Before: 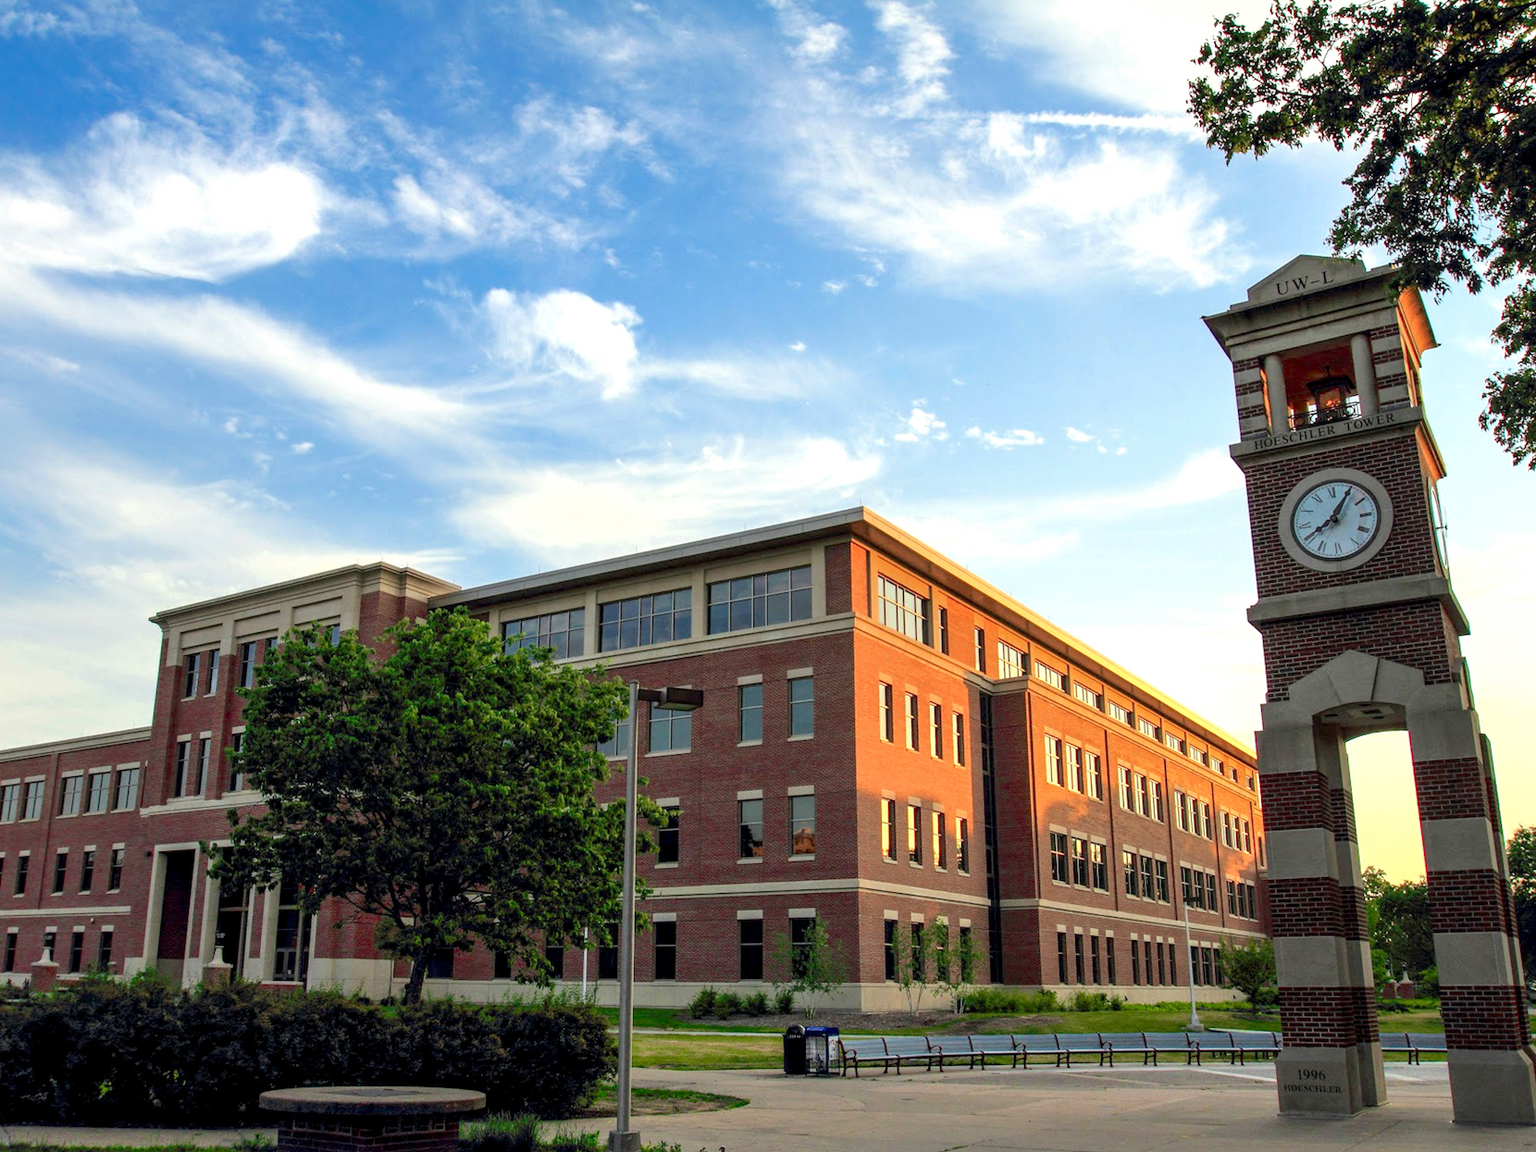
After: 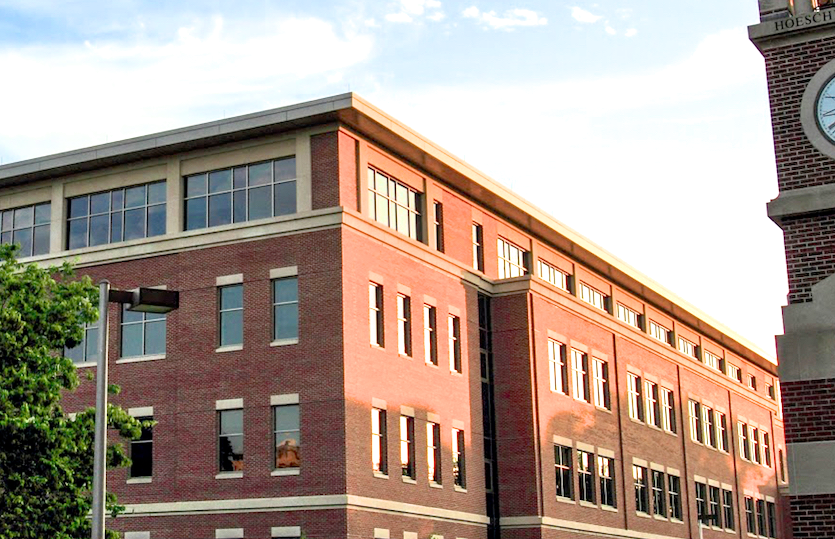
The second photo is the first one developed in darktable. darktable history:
filmic rgb: white relative exposure 2.34 EV, hardness 6.59
tone equalizer: -8 EV 1 EV, -7 EV 1 EV, -6 EV 1 EV, -5 EV 1 EV, -4 EV 1 EV, -3 EV 0.75 EV, -2 EV 0.5 EV, -1 EV 0.25 EV
crop: left 35.03%, top 36.625%, right 14.663%, bottom 20.057%
